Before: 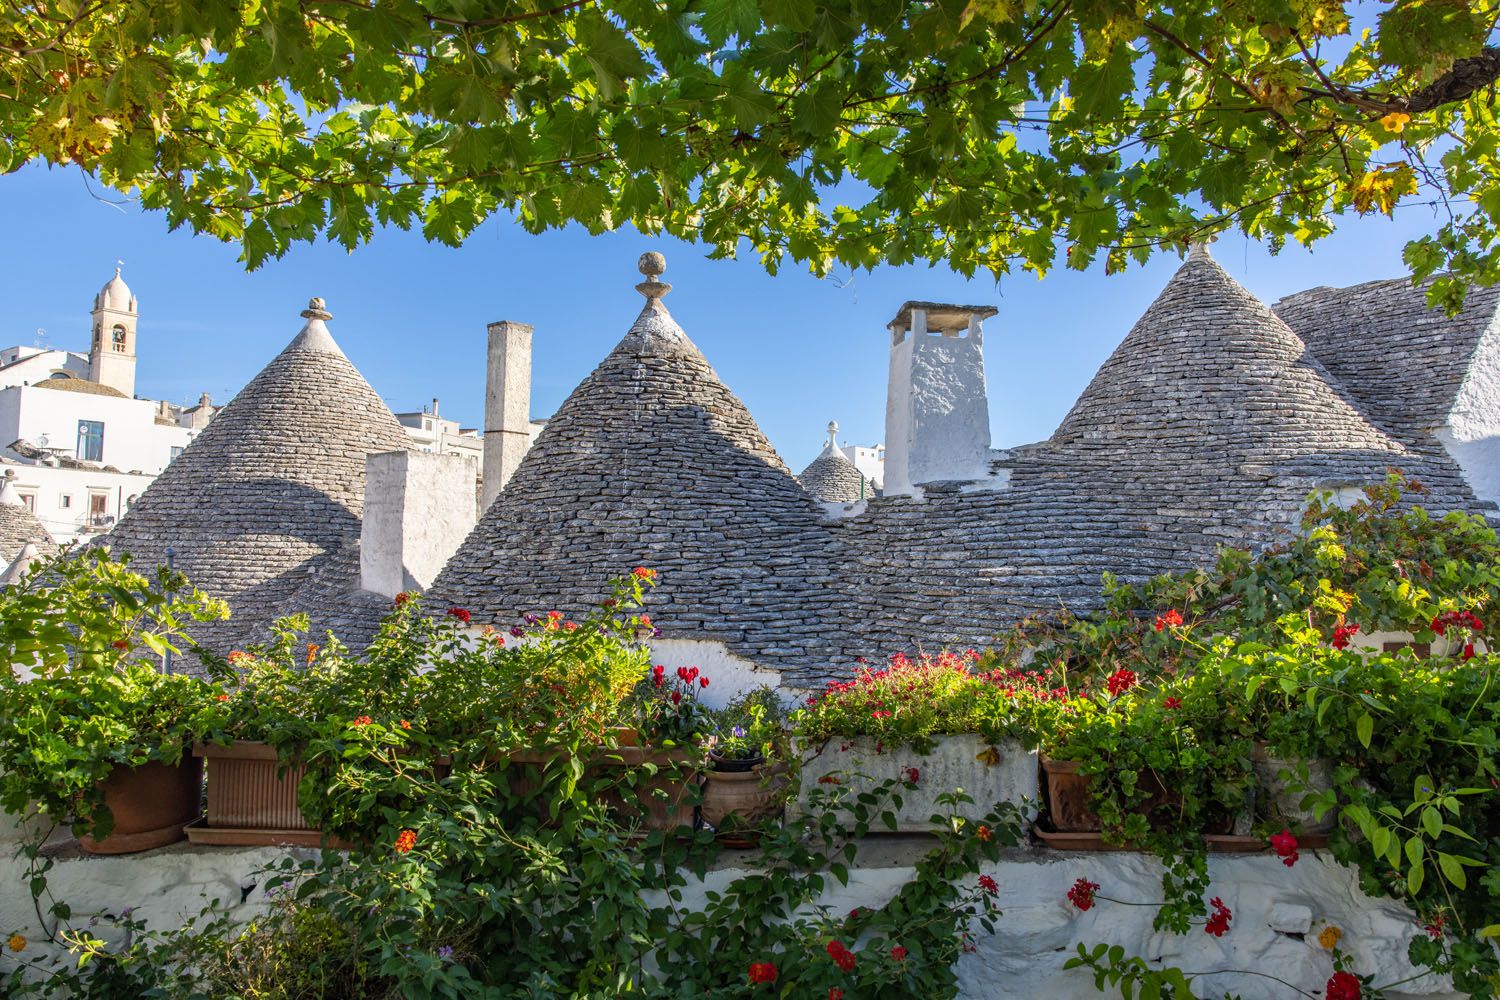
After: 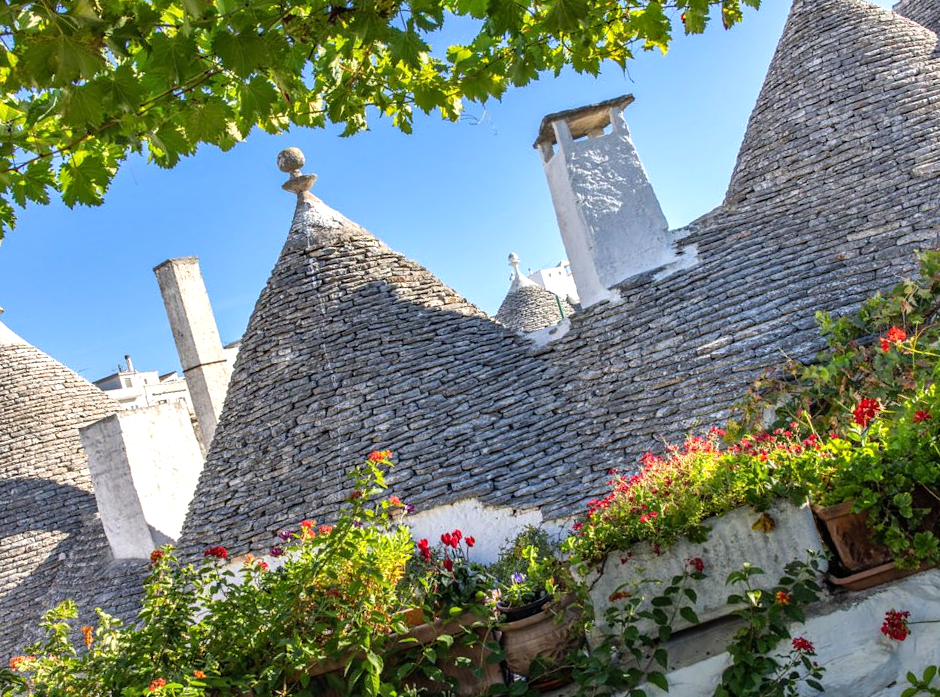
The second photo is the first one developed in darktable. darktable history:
shadows and highlights: radius 109.32, shadows 23.84, highlights -58.67, low approximation 0.01, soften with gaussian
crop and rotate: angle 18.09°, left 6.905%, right 4.302%, bottom 1.153%
tone equalizer: -8 EV -0.414 EV, -7 EV -0.42 EV, -6 EV -0.316 EV, -5 EV -0.237 EV, -3 EV 0.231 EV, -2 EV 0.314 EV, -1 EV 0.367 EV, +0 EV 0.423 EV
